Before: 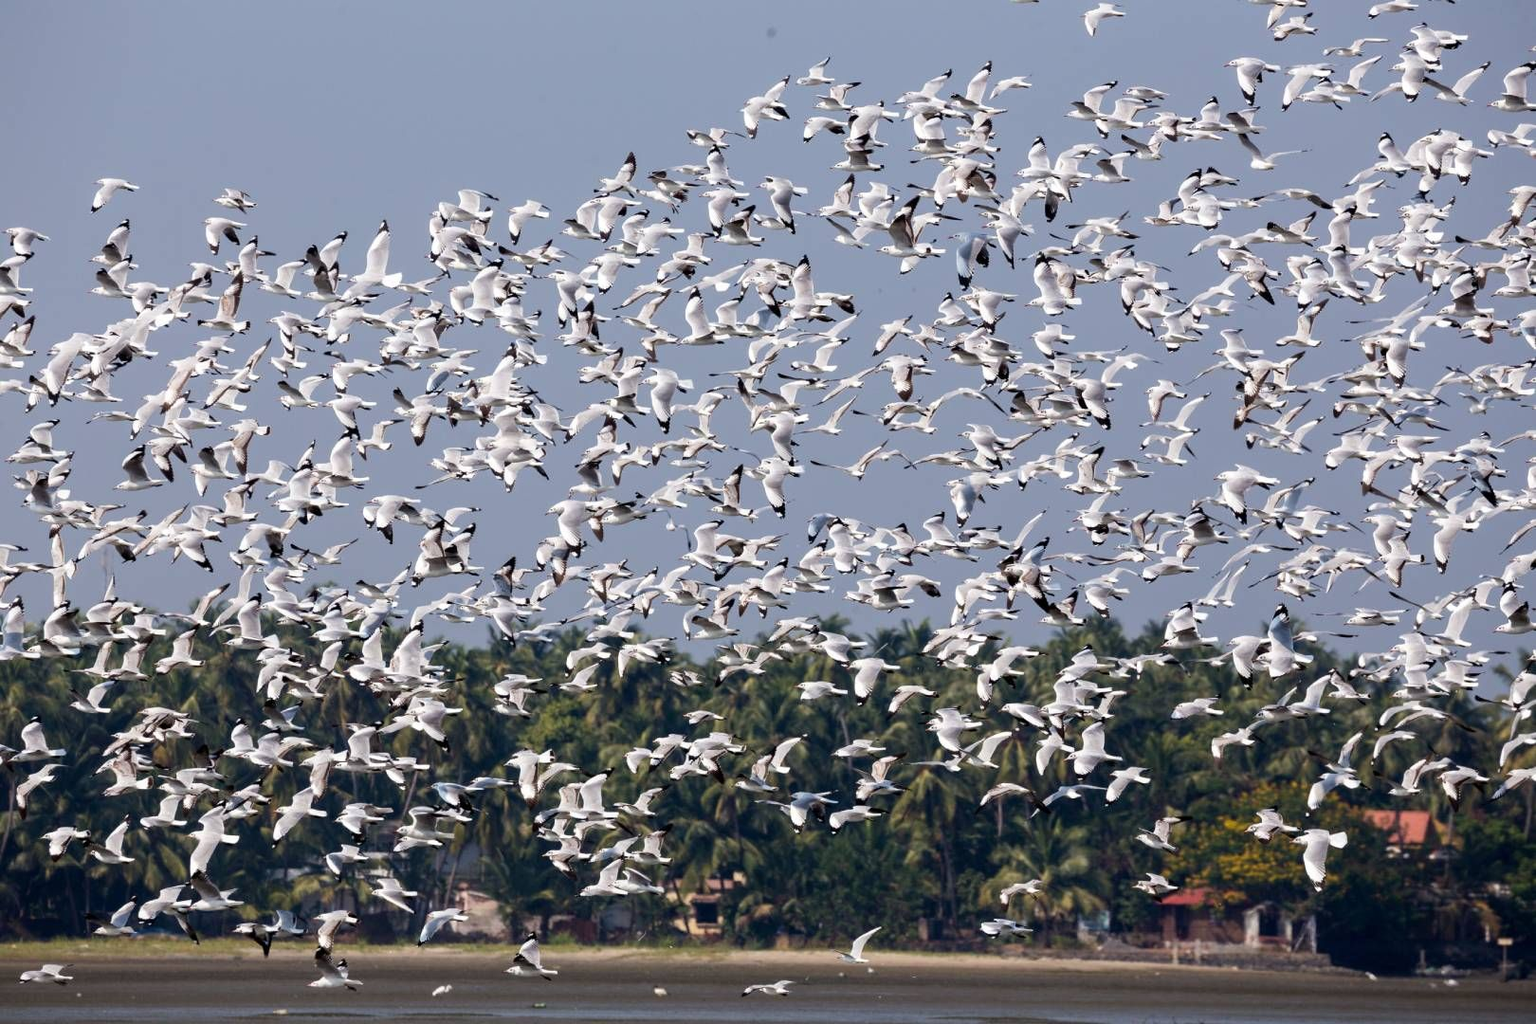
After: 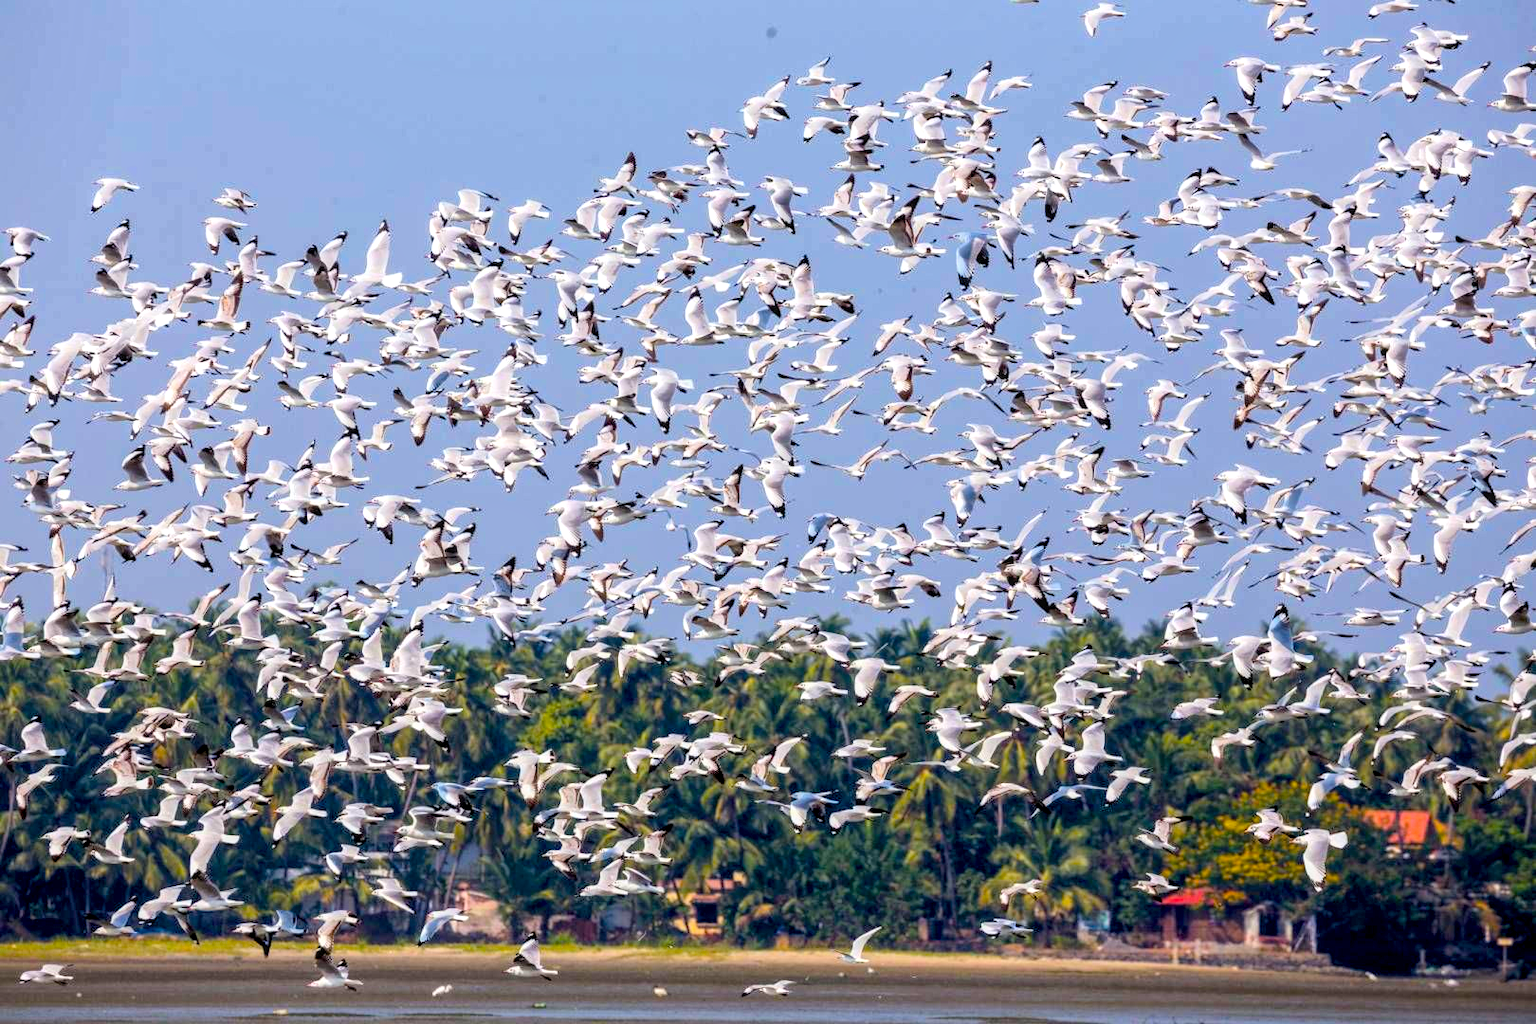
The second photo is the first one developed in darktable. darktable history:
local contrast: on, module defaults
global tonemap: drago (1, 100), detail 1
exposure: black level correction 0.001, exposure 0.5 EV, compensate exposure bias true, compensate highlight preservation false
color balance rgb: linear chroma grading › global chroma 25%, perceptual saturation grading › global saturation 50%
